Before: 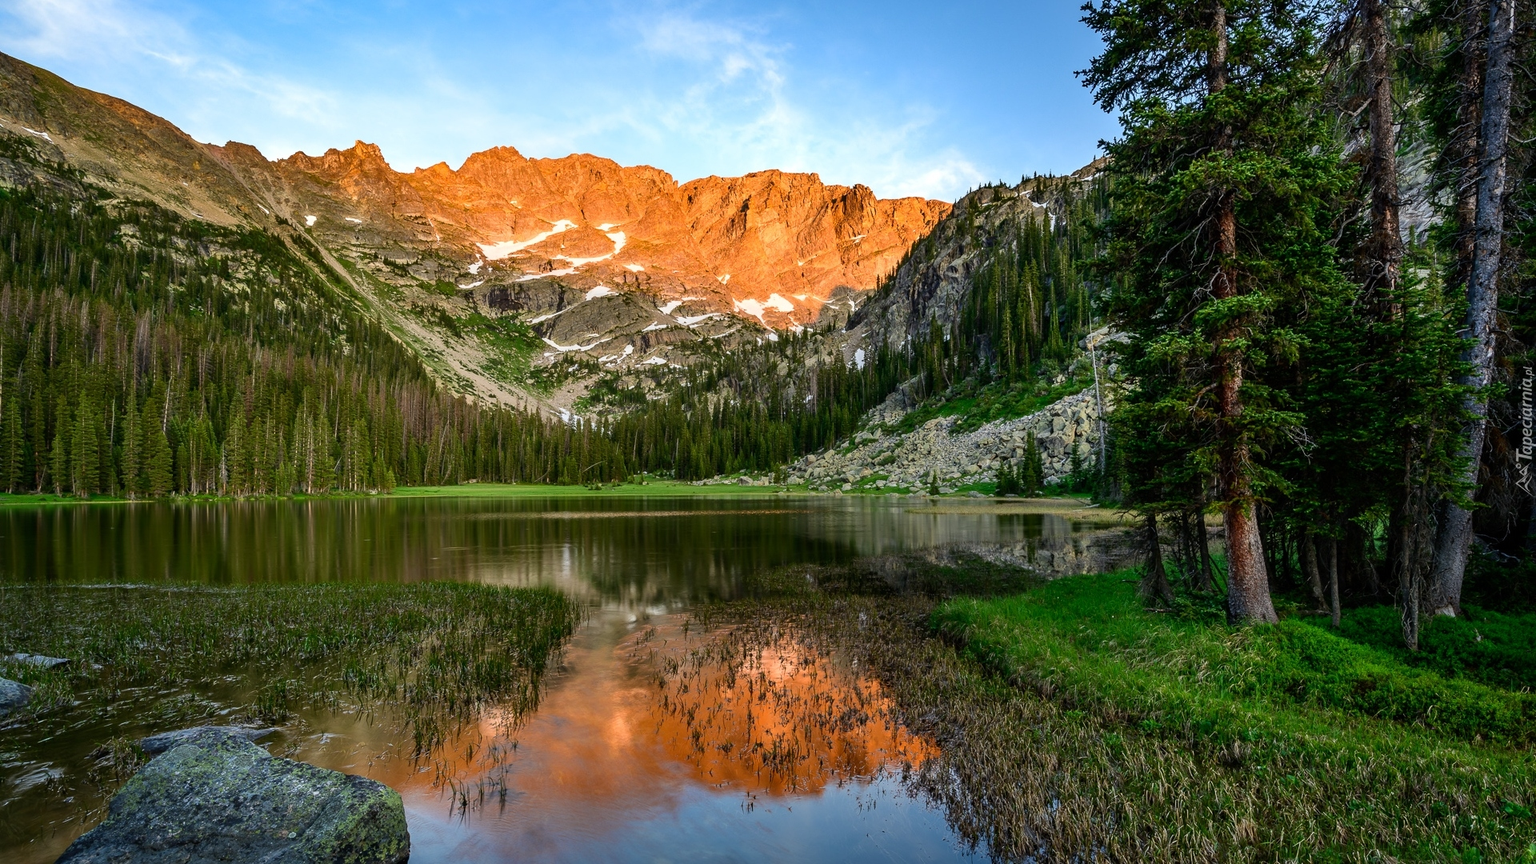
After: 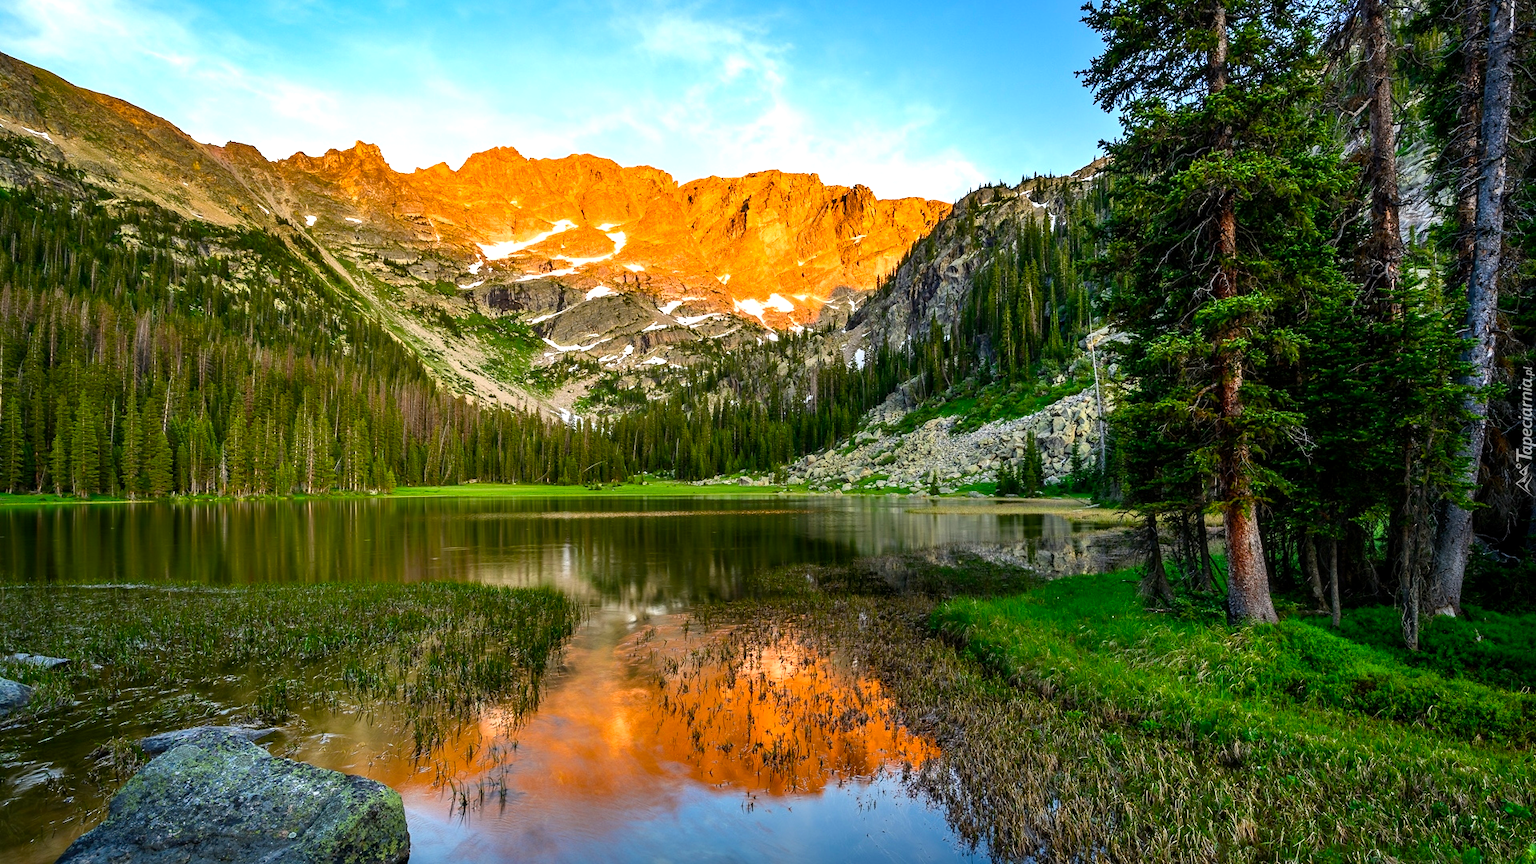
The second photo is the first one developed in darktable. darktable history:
color balance rgb: global offset › luminance -0.402%, perceptual saturation grading › global saturation 25.217%
exposure: black level correction -0.002, exposure 0.544 EV, compensate highlight preservation false
